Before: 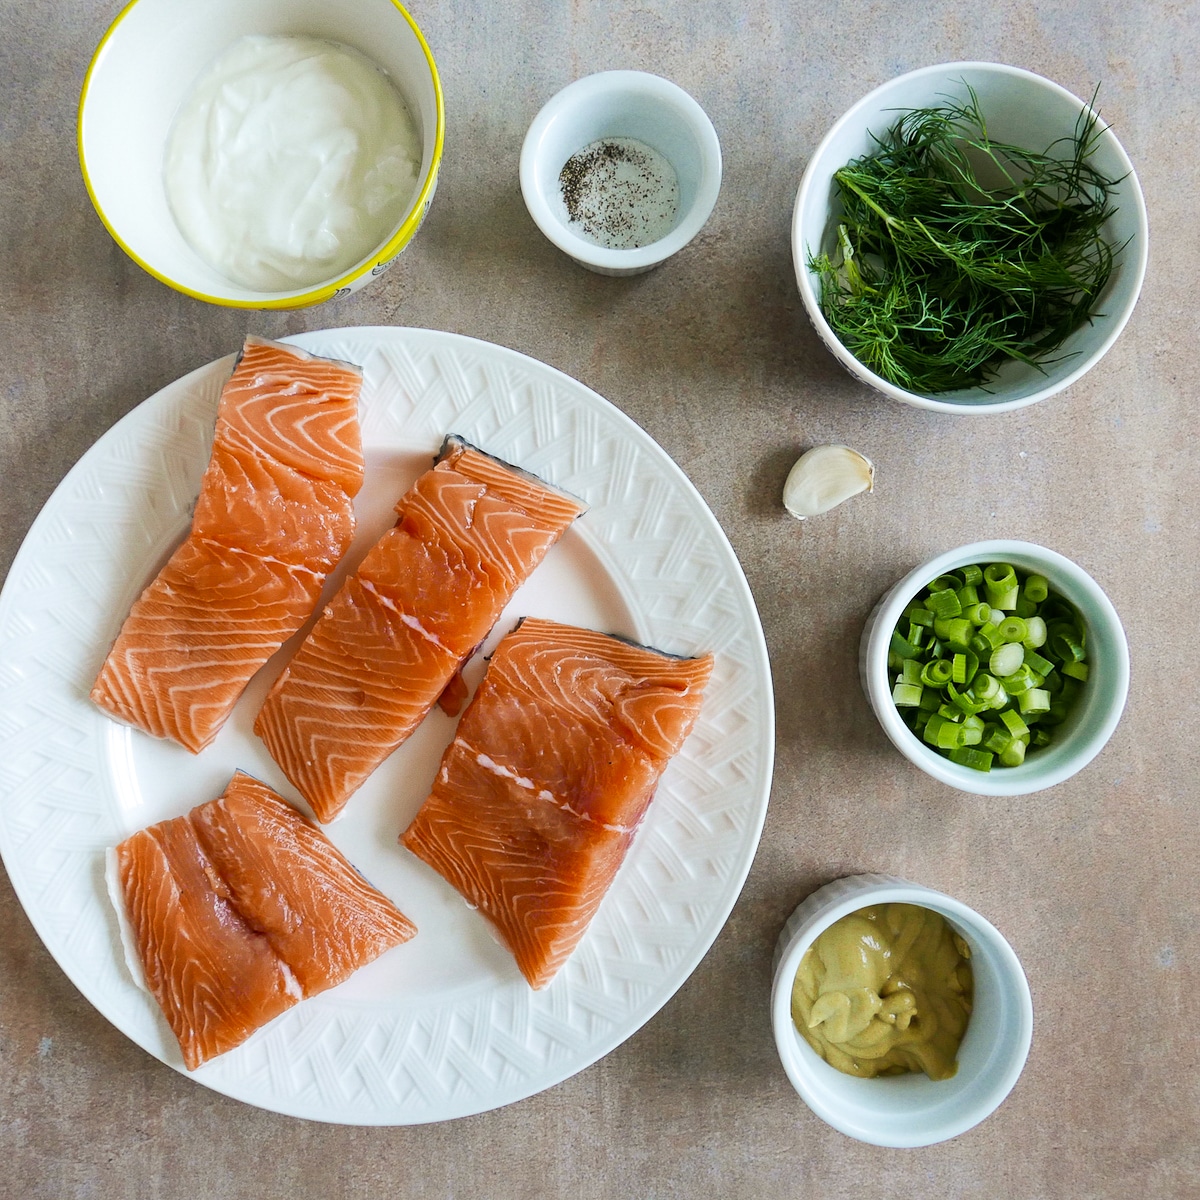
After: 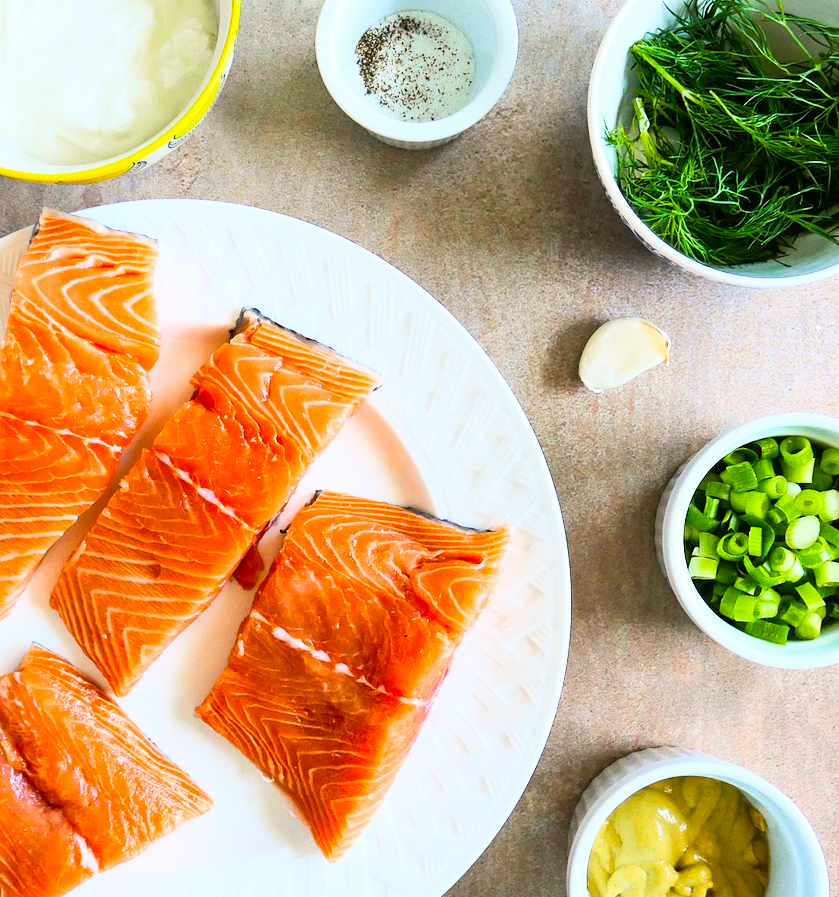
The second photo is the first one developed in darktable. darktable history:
tone curve: curves: ch0 [(0, 0) (0.093, 0.104) (0.226, 0.291) (0.327, 0.431) (0.471, 0.648) (0.759, 0.926) (1, 1)], color space Lab, linked channels, preserve colors none
crop and rotate: left 17.046%, top 10.659%, right 12.989%, bottom 14.553%
white balance: red 1.004, blue 1.024
color balance: output saturation 120%
